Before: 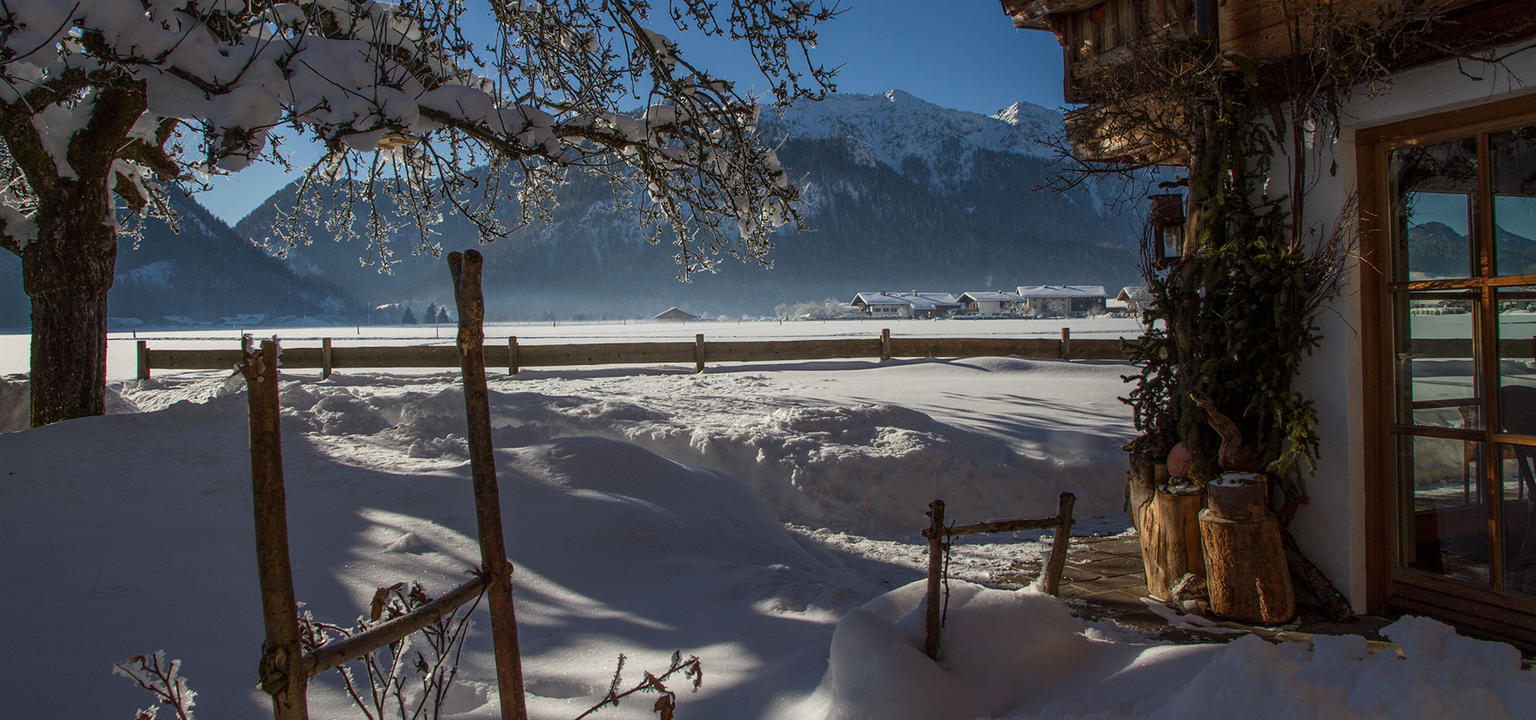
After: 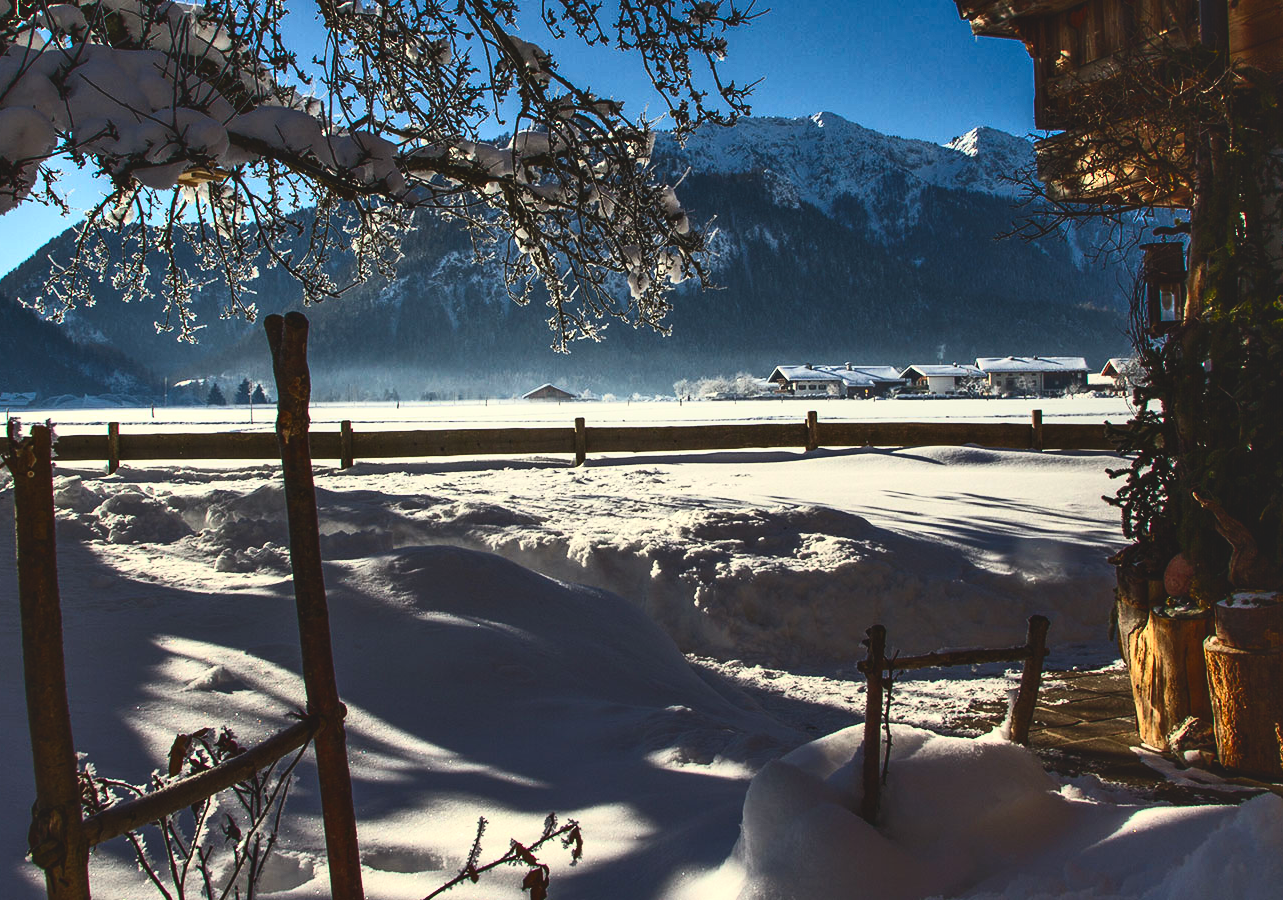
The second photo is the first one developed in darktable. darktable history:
exposure: black level correction -0.025, exposure -0.118 EV, compensate highlight preservation false
crop: left 15.399%, right 17.768%
shadows and highlights: soften with gaussian
contrast brightness saturation: contrast 0.398, brightness 0.096, saturation 0.213
color balance rgb: highlights gain › luminance 7.288%, highlights gain › chroma 1.904%, highlights gain › hue 90.12°, perceptual saturation grading › global saturation 31.315%, perceptual brilliance grading › global brilliance 14.675%, perceptual brilliance grading › shadows -34.822%
